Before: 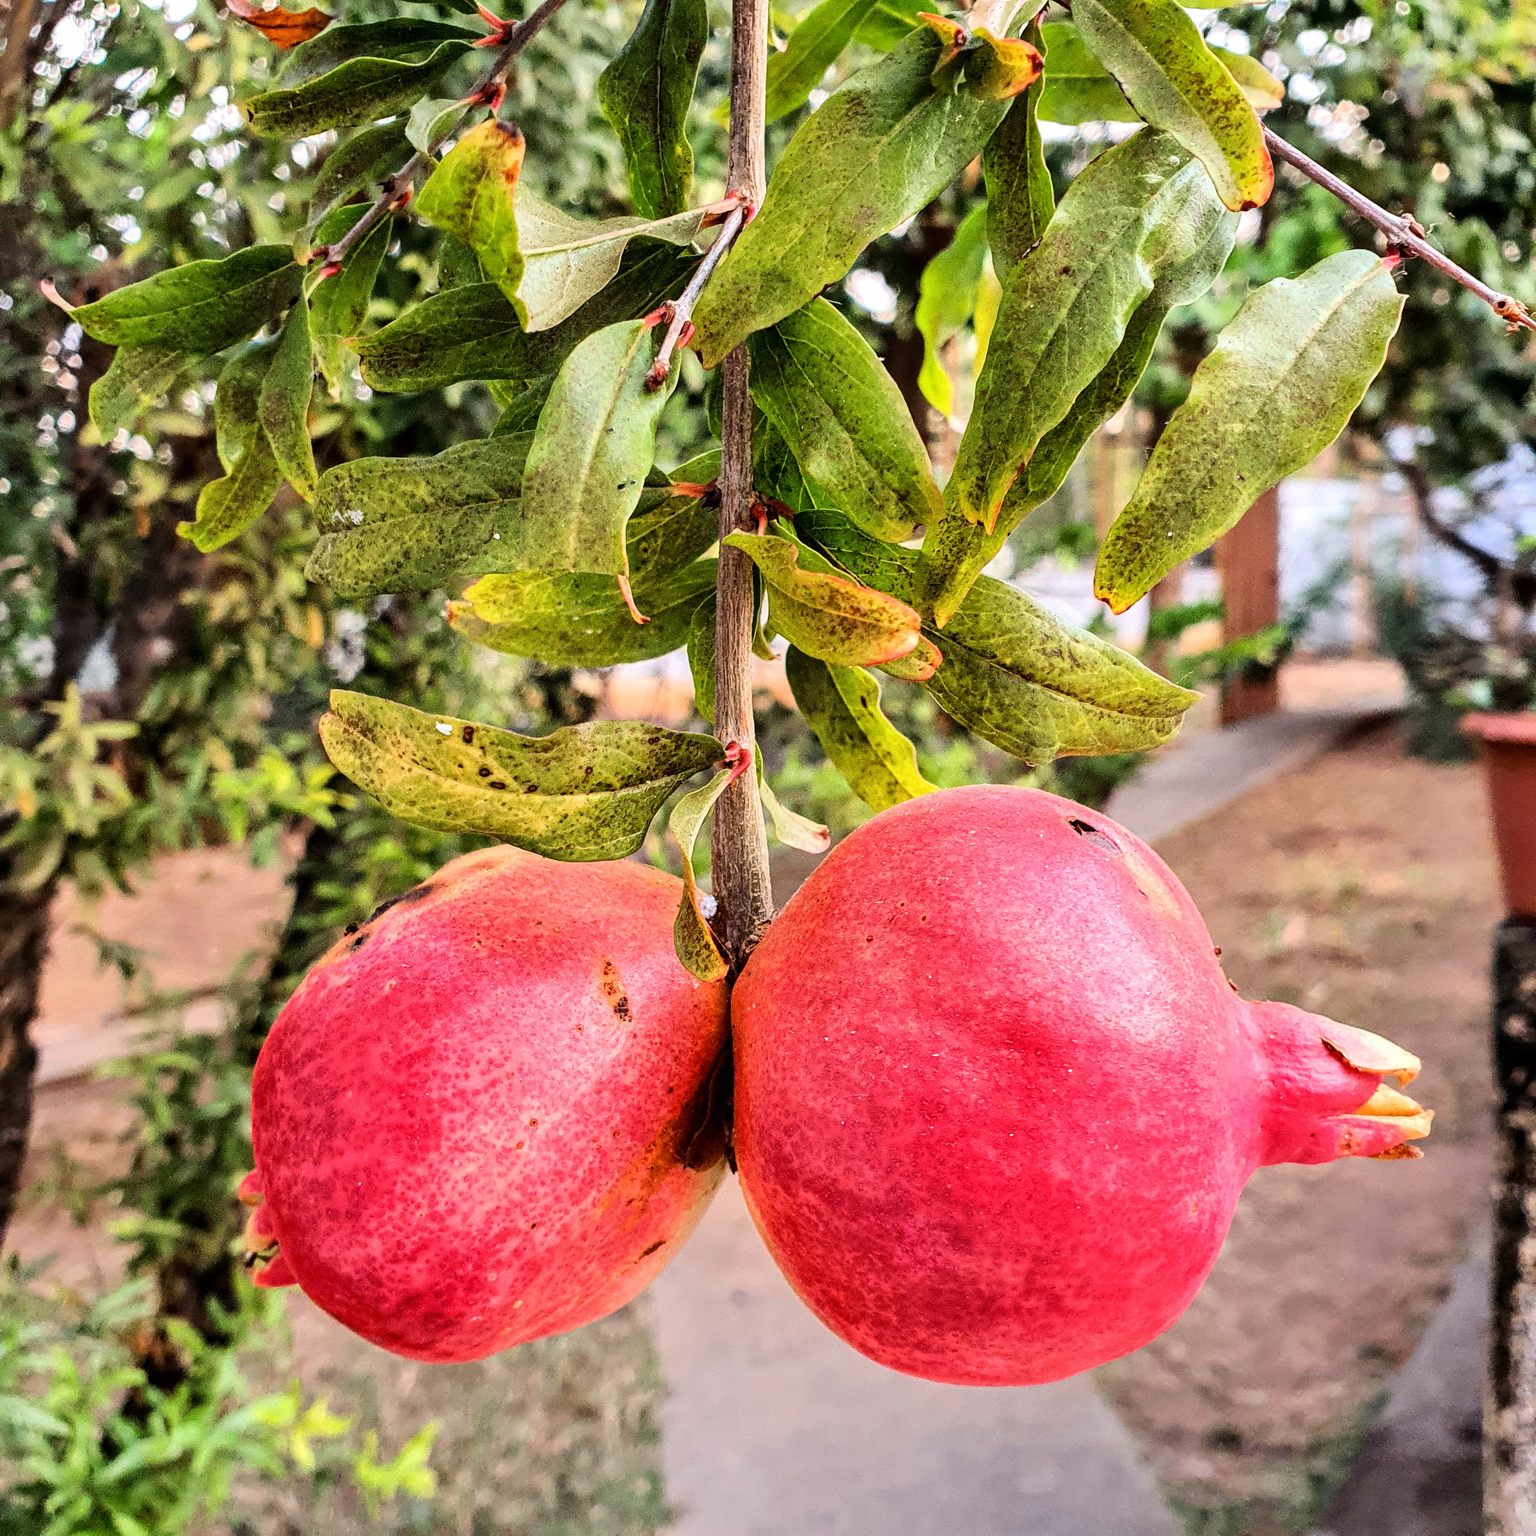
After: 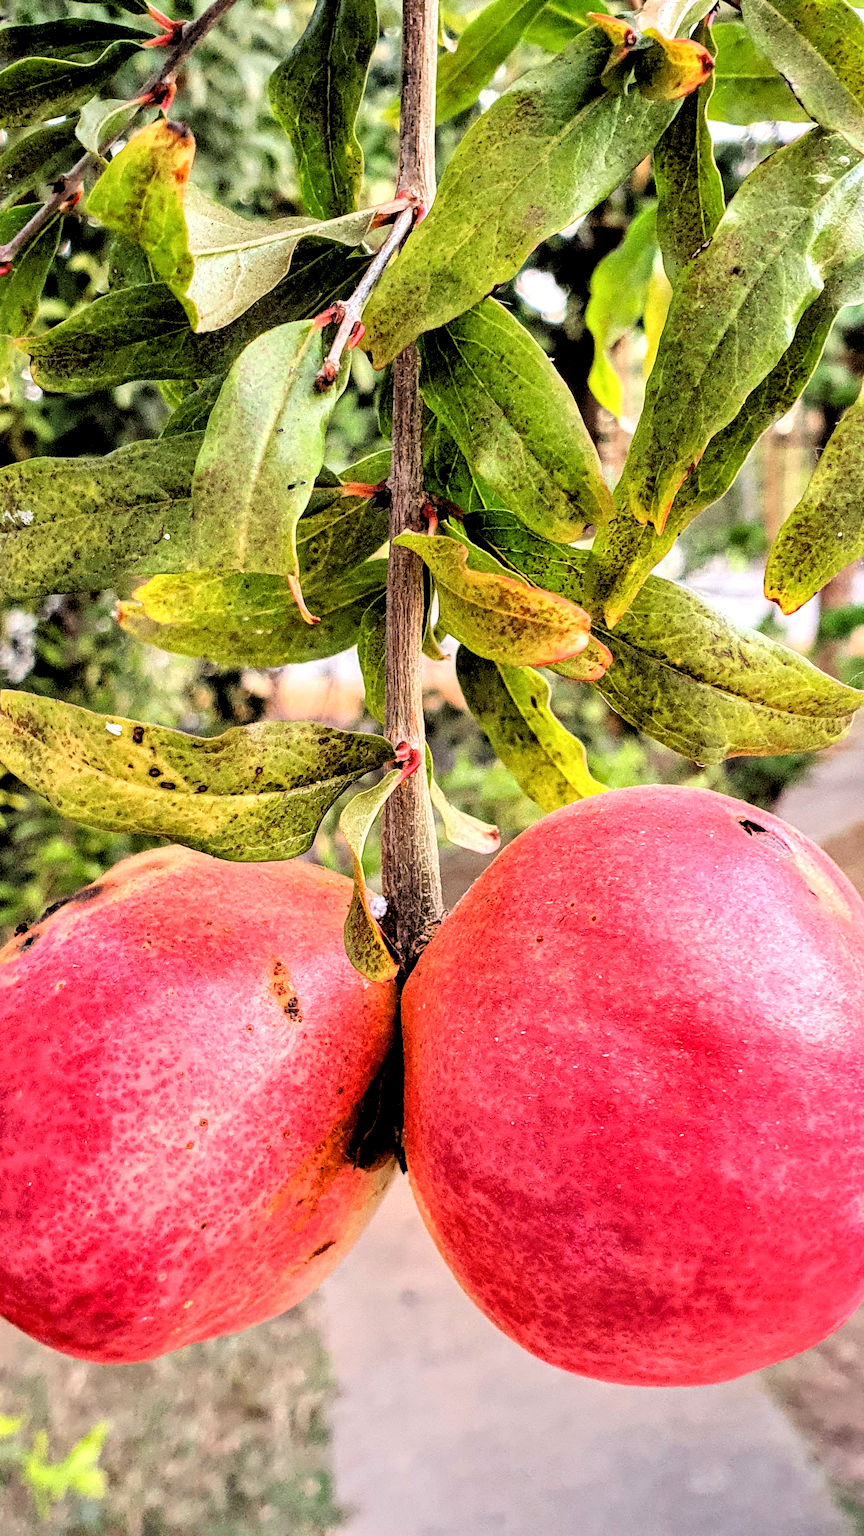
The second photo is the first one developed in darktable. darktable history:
rgb levels: levels [[0.013, 0.434, 0.89], [0, 0.5, 1], [0, 0.5, 1]]
local contrast: highlights 100%, shadows 100%, detail 120%, midtone range 0.2
crop: left 21.496%, right 22.254%
